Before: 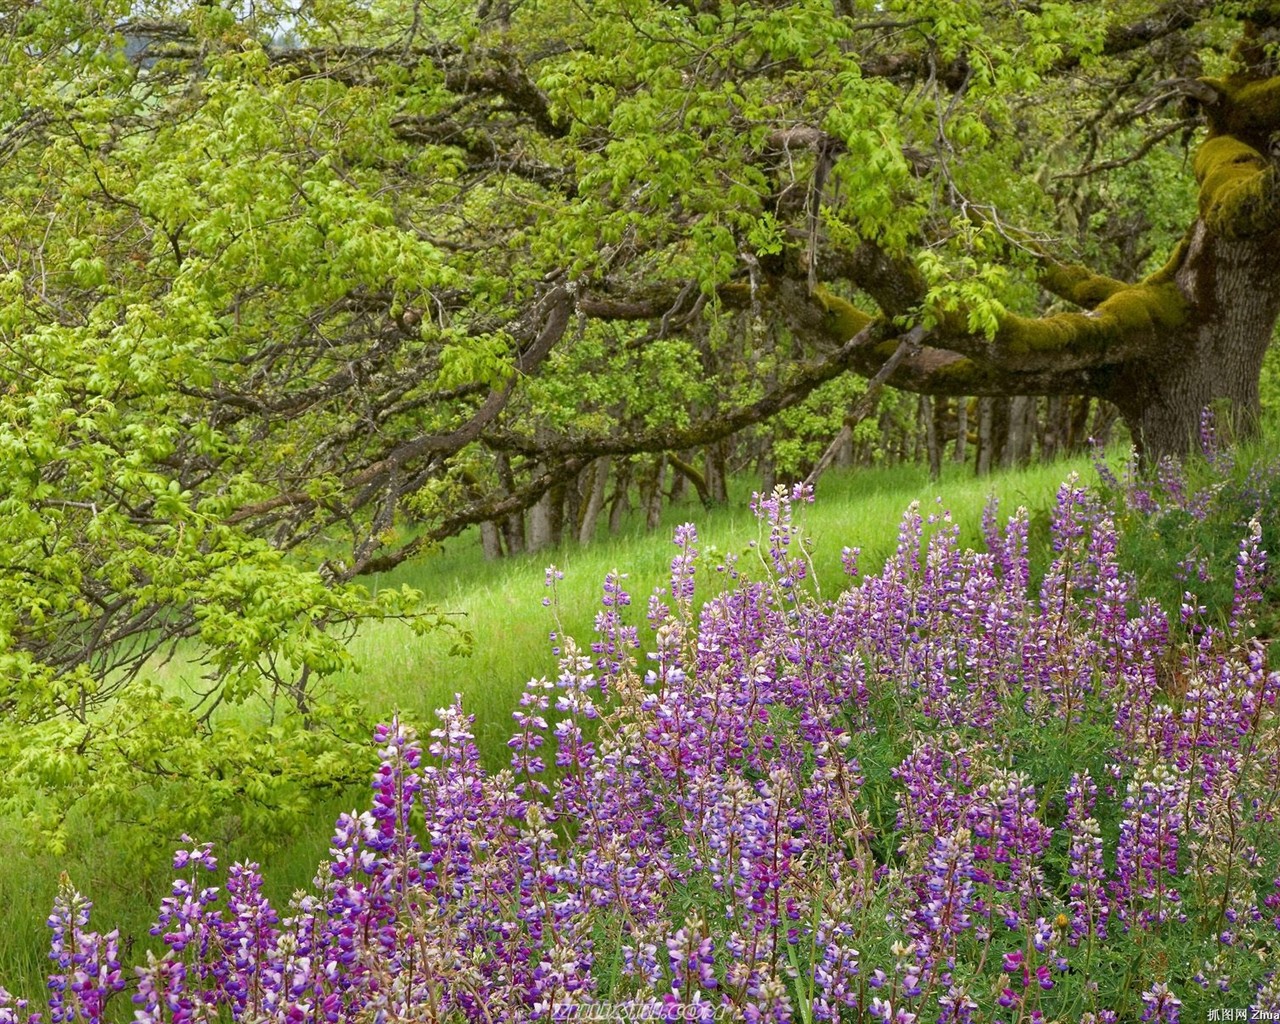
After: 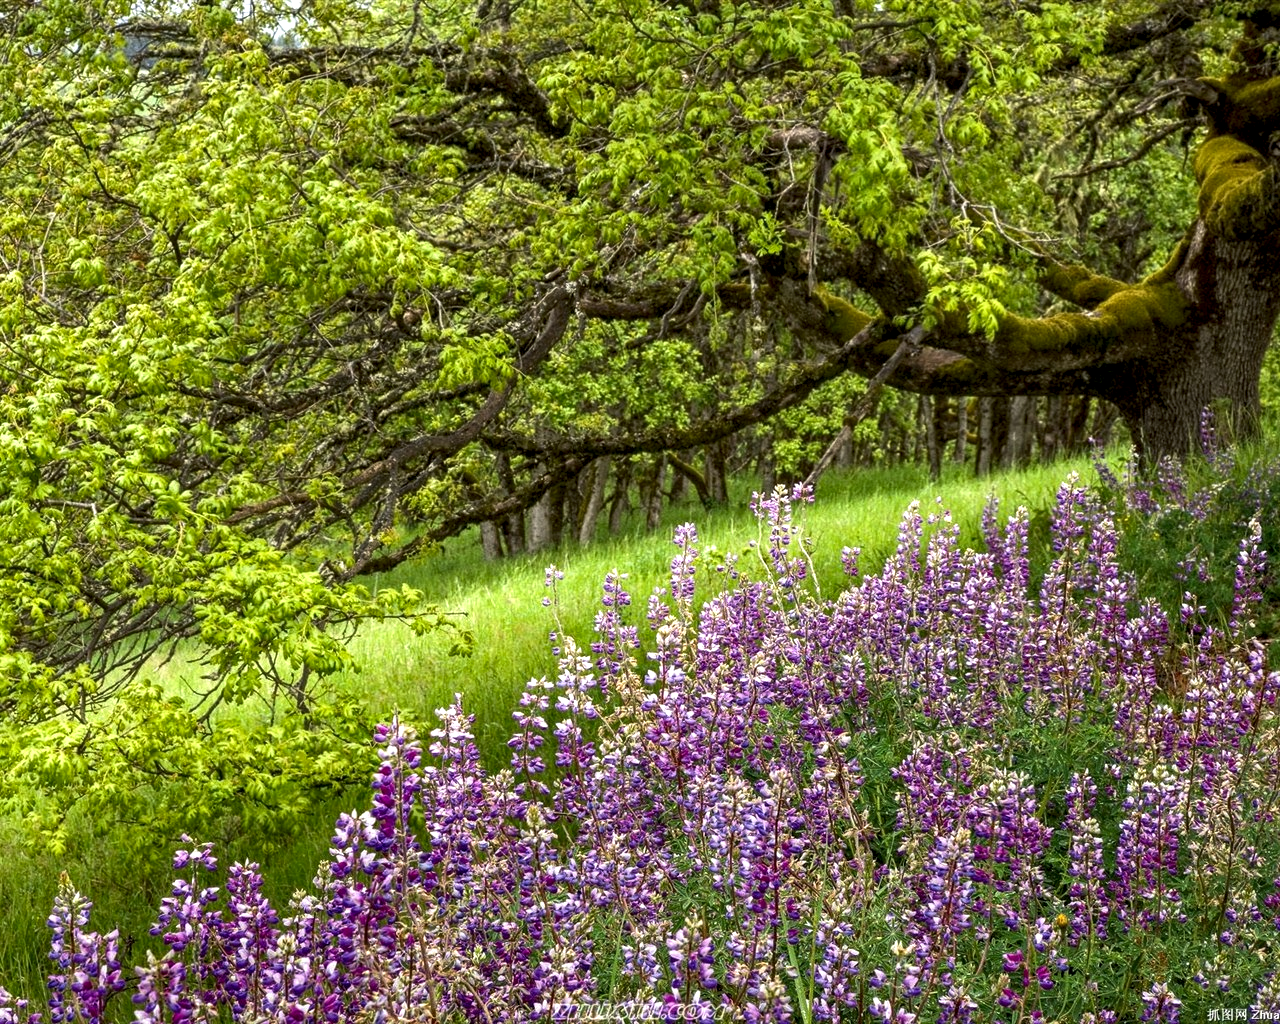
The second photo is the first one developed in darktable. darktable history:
color balance rgb: linear chroma grading › global chroma -15.732%, perceptual saturation grading › global saturation 29.868%, perceptual brilliance grading › highlights 14.634%, perceptual brilliance grading › mid-tones -6.92%, perceptual brilliance grading › shadows -26.342%, contrast -10.617%
local contrast: detail 150%
